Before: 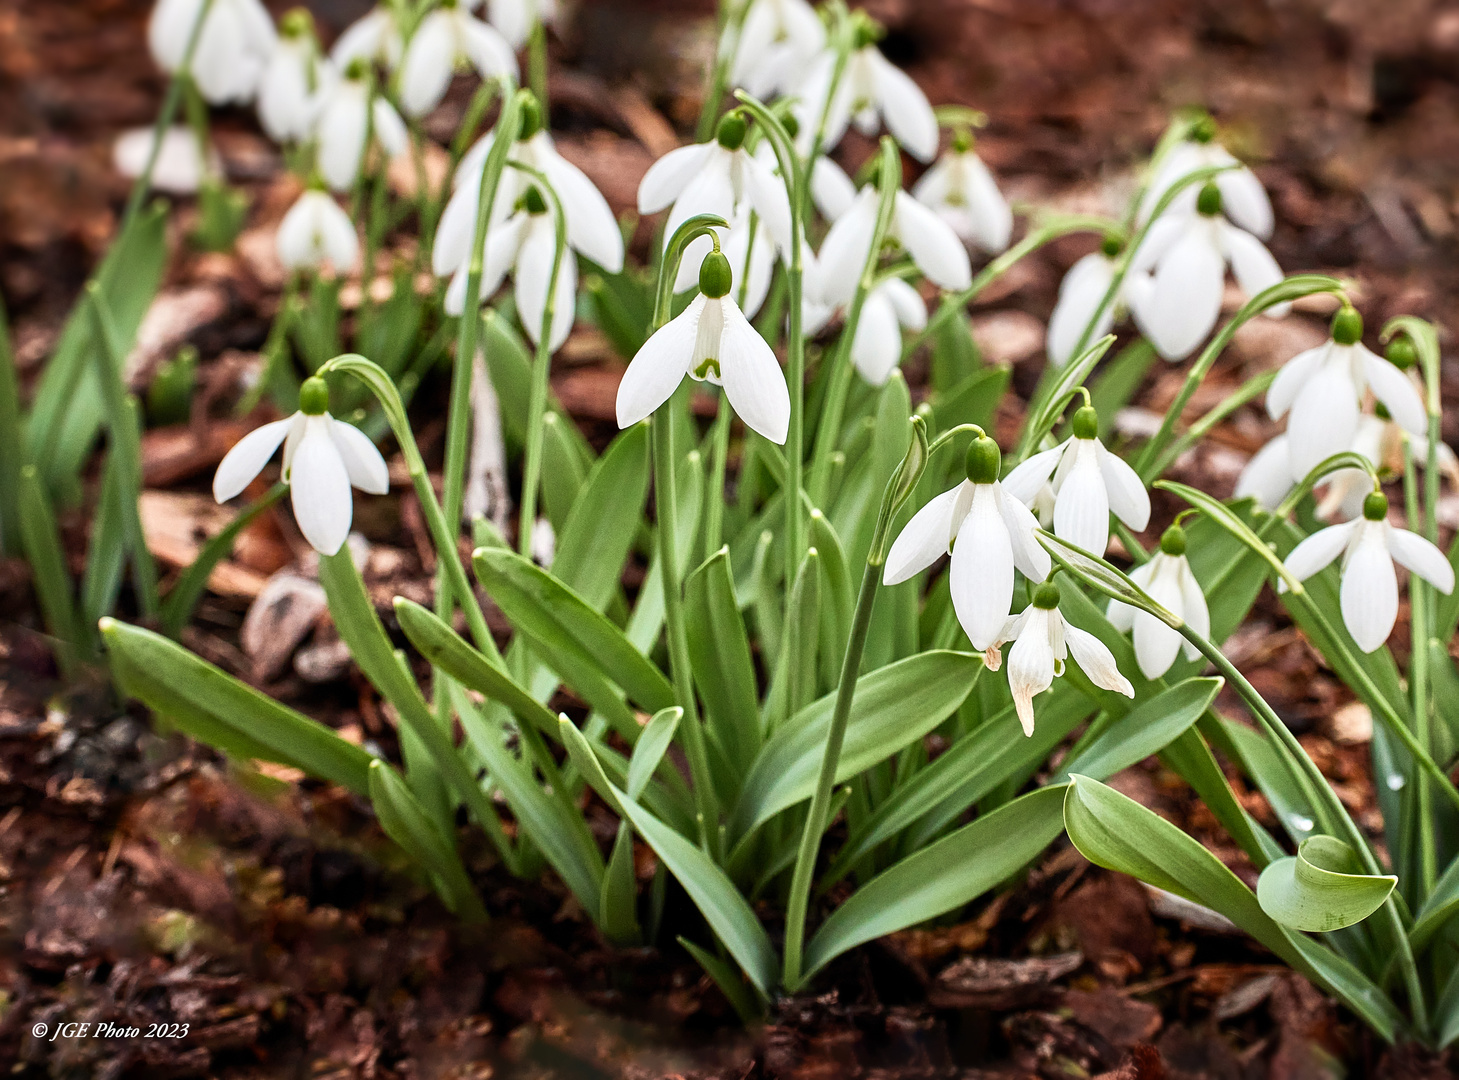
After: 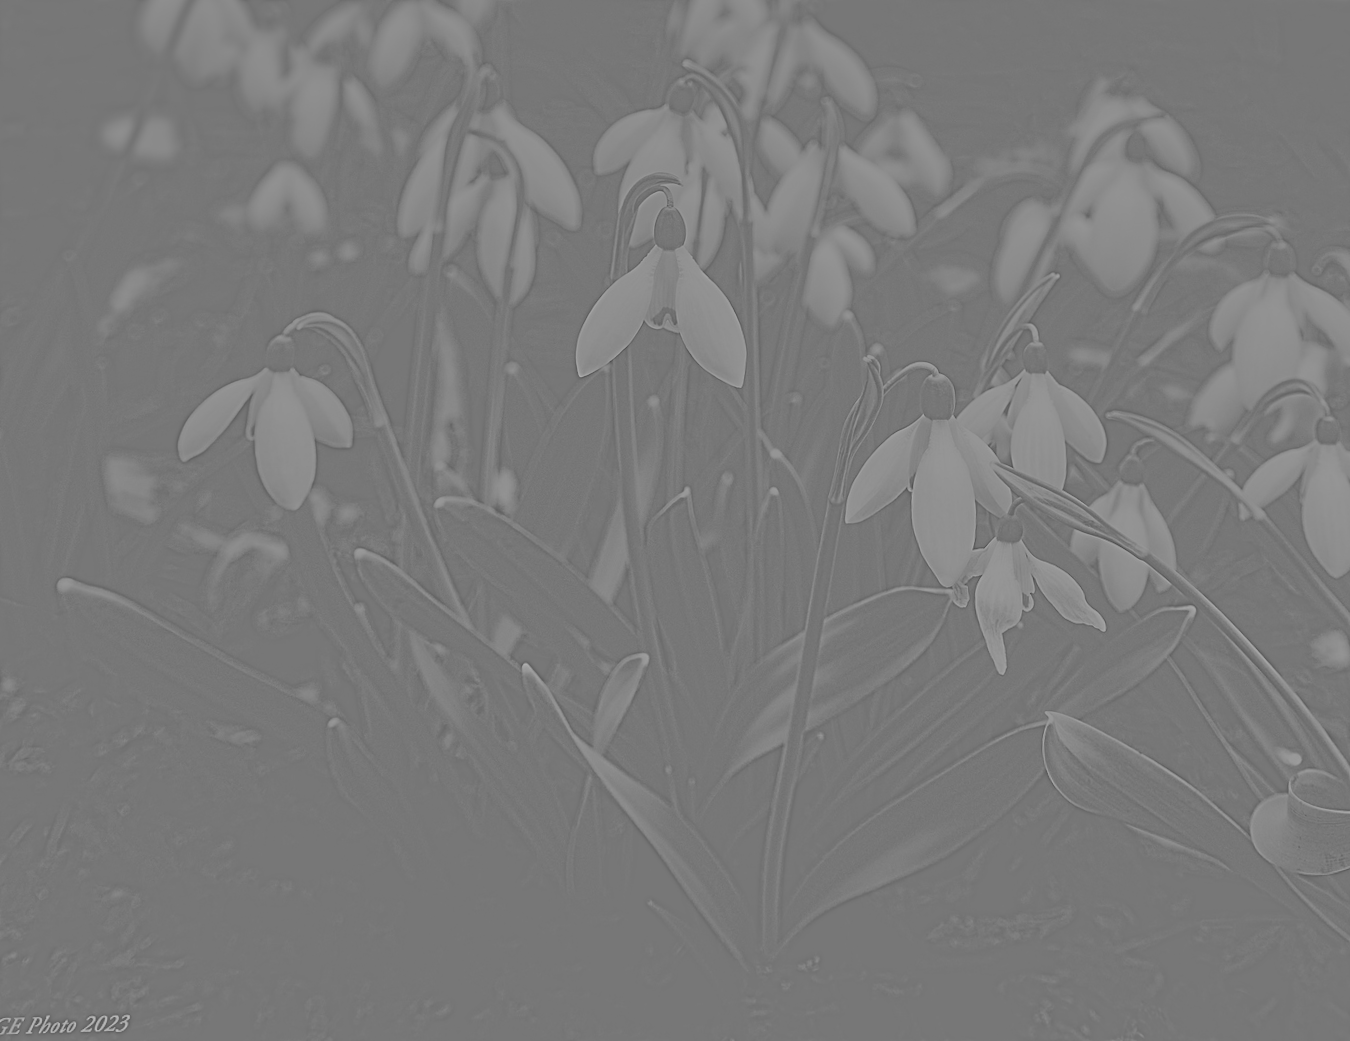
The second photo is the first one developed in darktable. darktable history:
graduated density: density 0.38 EV, hardness 21%, rotation -6.11°, saturation 32%
rotate and perspective: rotation -1.68°, lens shift (vertical) -0.146, crop left 0.049, crop right 0.912, crop top 0.032, crop bottom 0.96
highpass: sharpness 5.84%, contrast boost 8.44%
exposure: black level correction -0.023, exposure 1.397 EV, compensate highlight preservation false
color zones: curves: ch0 [(0.002, 0.589) (0.107, 0.484) (0.146, 0.249) (0.217, 0.352) (0.309, 0.525) (0.39, 0.404) (0.455, 0.169) (0.597, 0.055) (0.724, 0.212) (0.775, 0.691) (0.869, 0.571) (1, 0.587)]; ch1 [(0, 0) (0.143, 0) (0.286, 0) (0.429, 0) (0.571, 0) (0.714, 0) (0.857, 0)]
